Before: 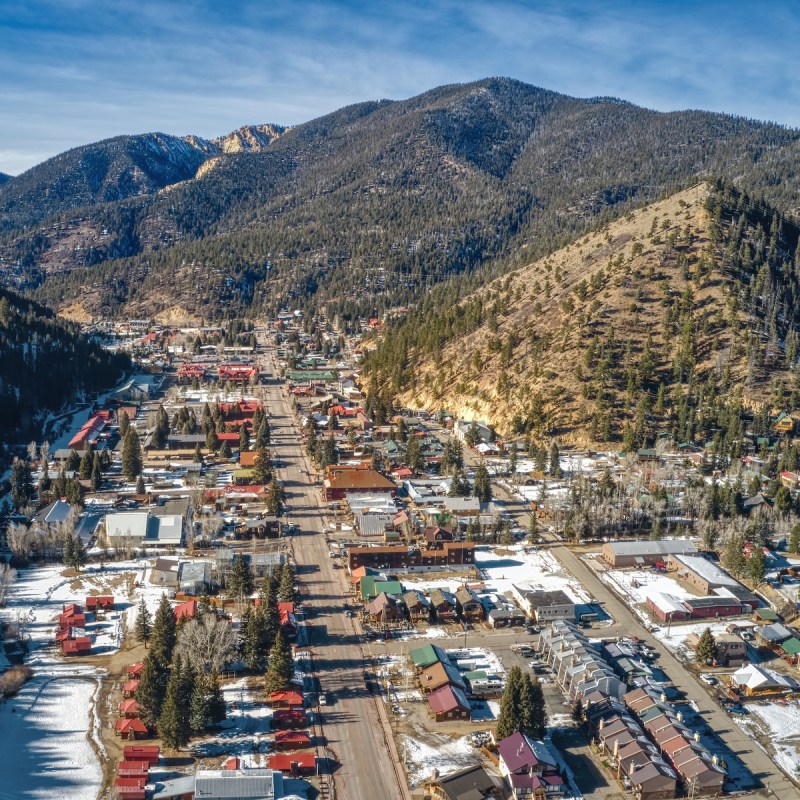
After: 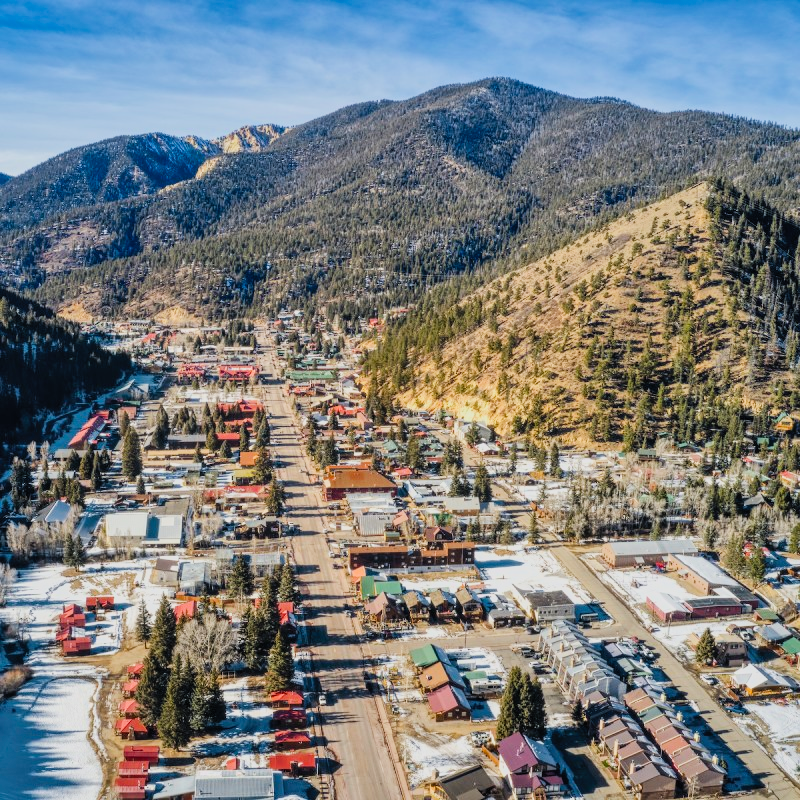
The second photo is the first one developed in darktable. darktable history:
contrast brightness saturation: contrast 0.2, brightness 0.16, saturation 0.22
color balance: output saturation 110%
white balance: emerald 1
filmic rgb: black relative exposure -6.98 EV, white relative exposure 5.63 EV, hardness 2.86
shadows and highlights: shadows 22.7, highlights -48.71, soften with gaussian
